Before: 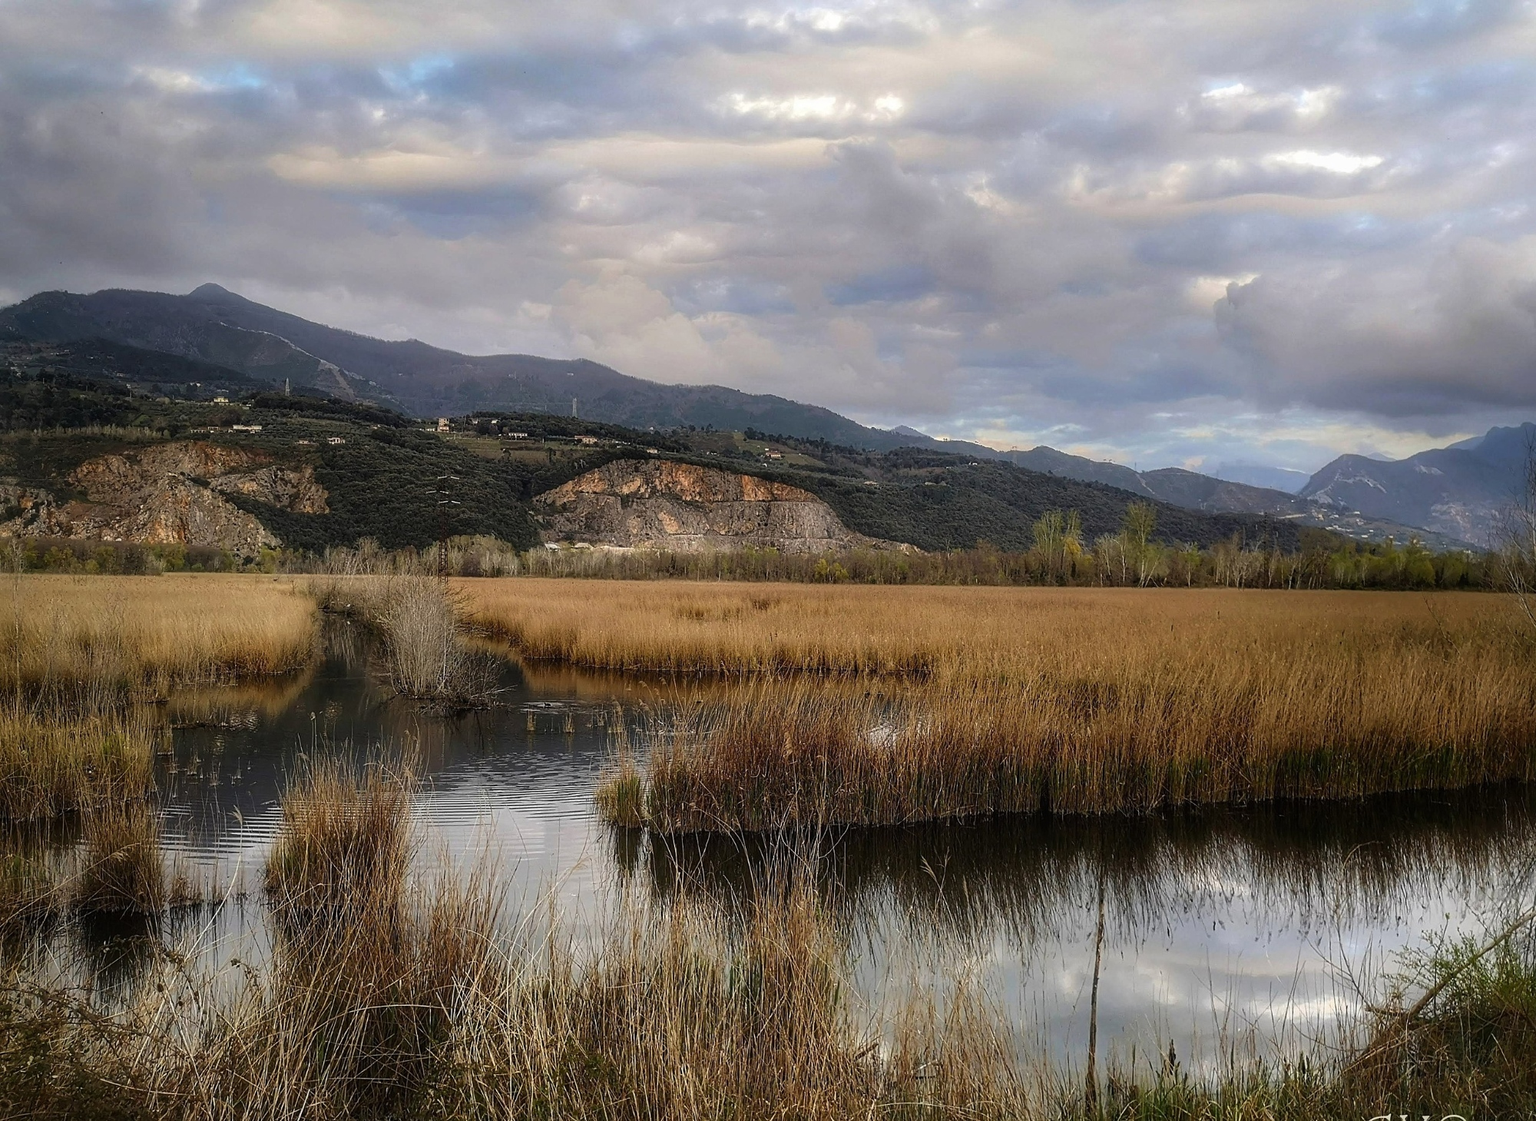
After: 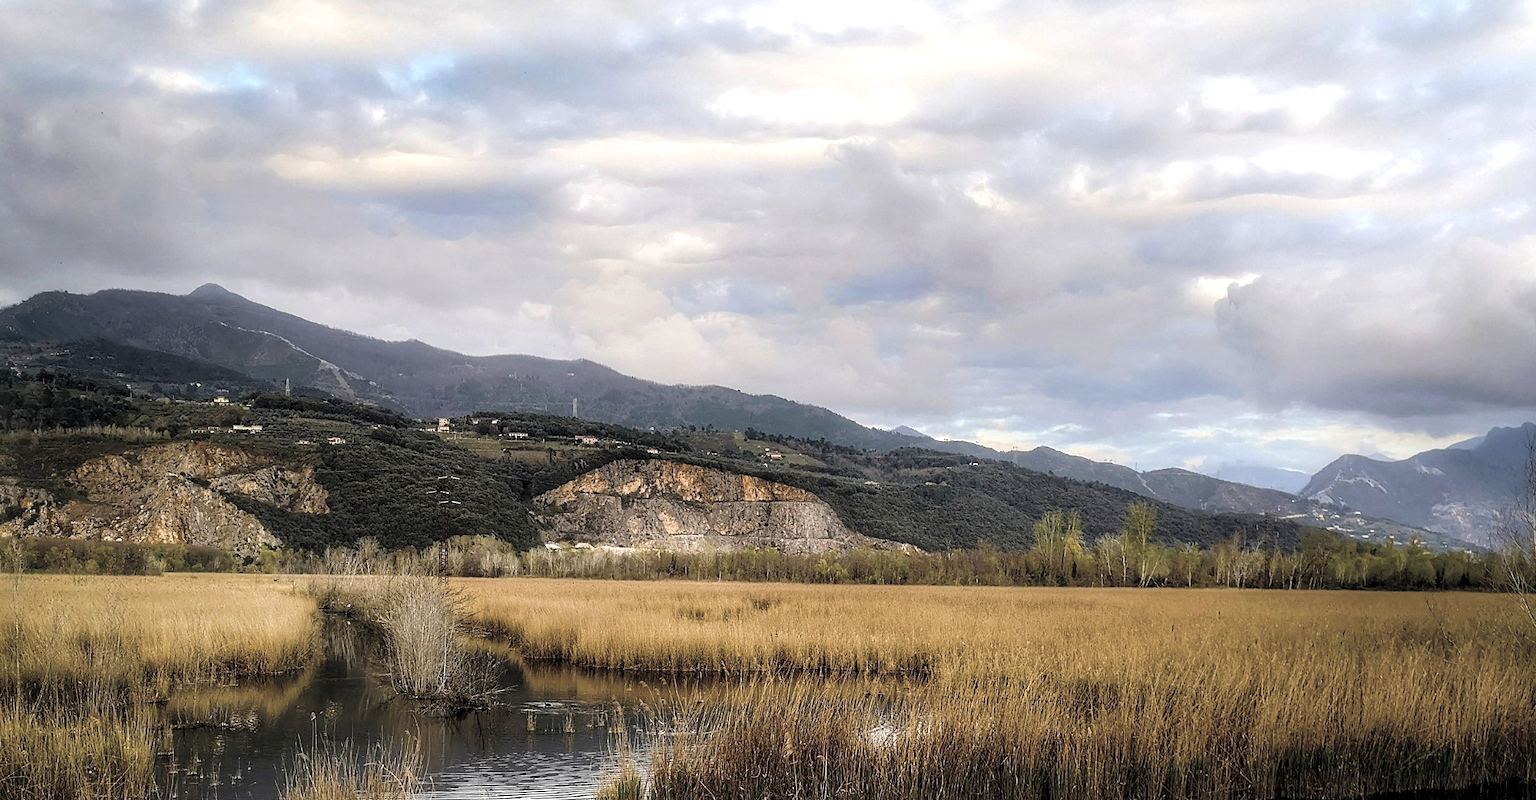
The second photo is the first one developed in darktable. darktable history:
crop: bottom 28.576%
color balance rgb: global offset › luminance -0.37%, perceptual saturation grading › highlights -17.77%, perceptual saturation grading › mid-tones 33.1%, perceptual saturation grading › shadows 50.52%, perceptual brilliance grading › highlights 20%, perceptual brilliance grading › mid-tones 20%, perceptual brilliance grading › shadows -20%, global vibrance 50%
contrast brightness saturation: brightness 0.18, saturation -0.5
